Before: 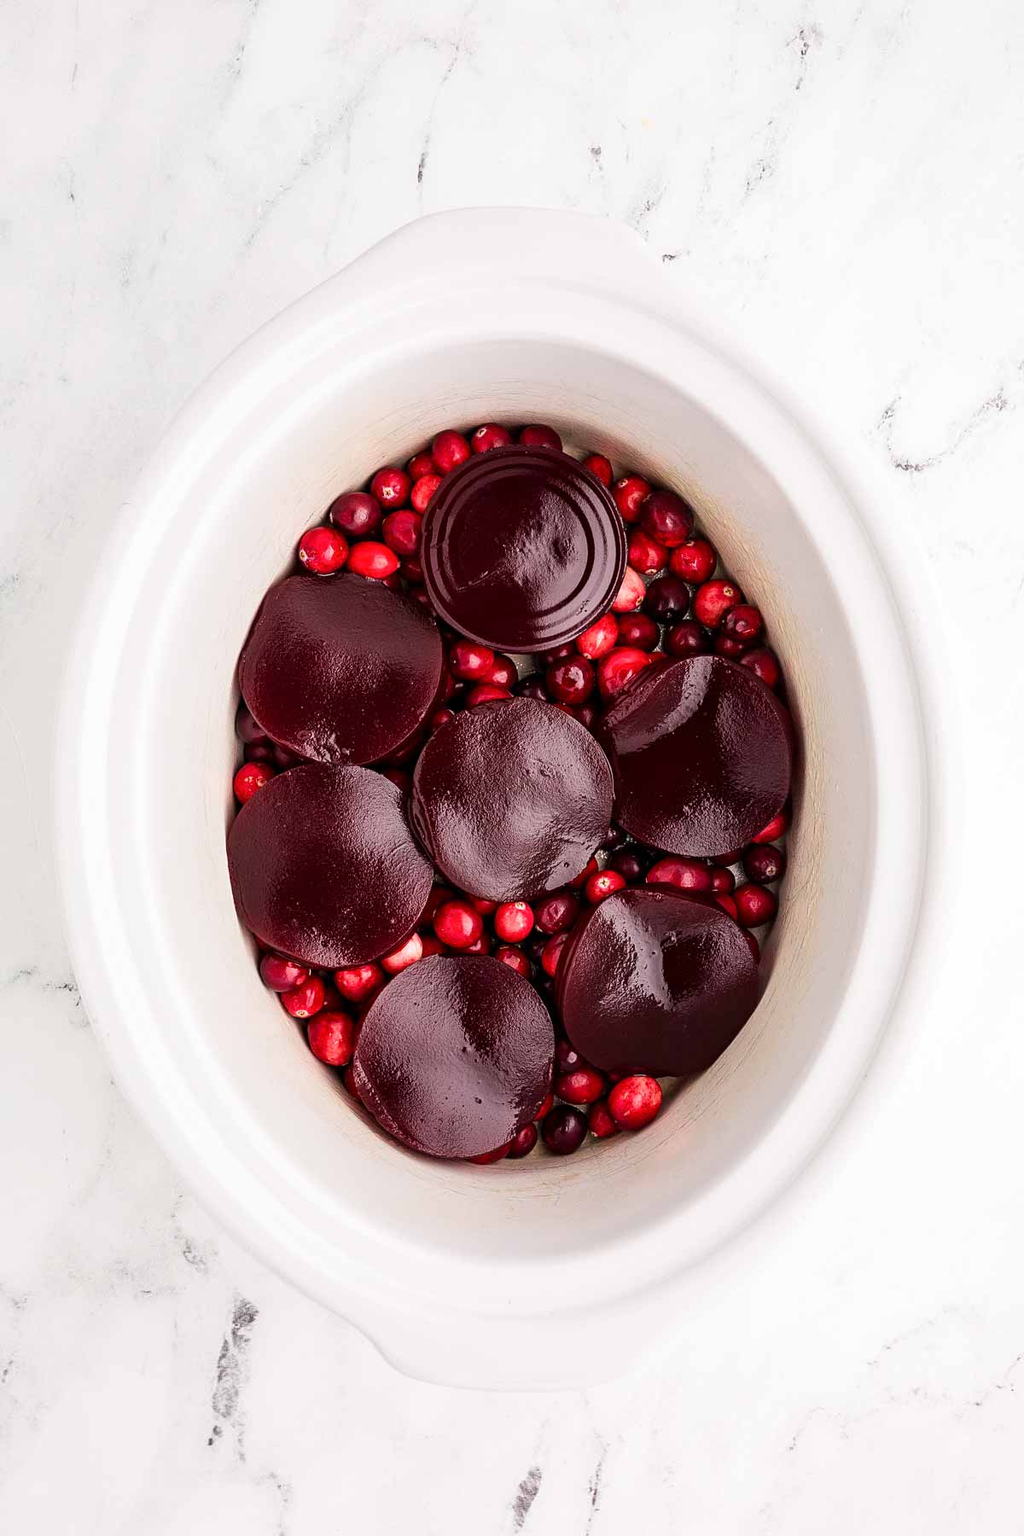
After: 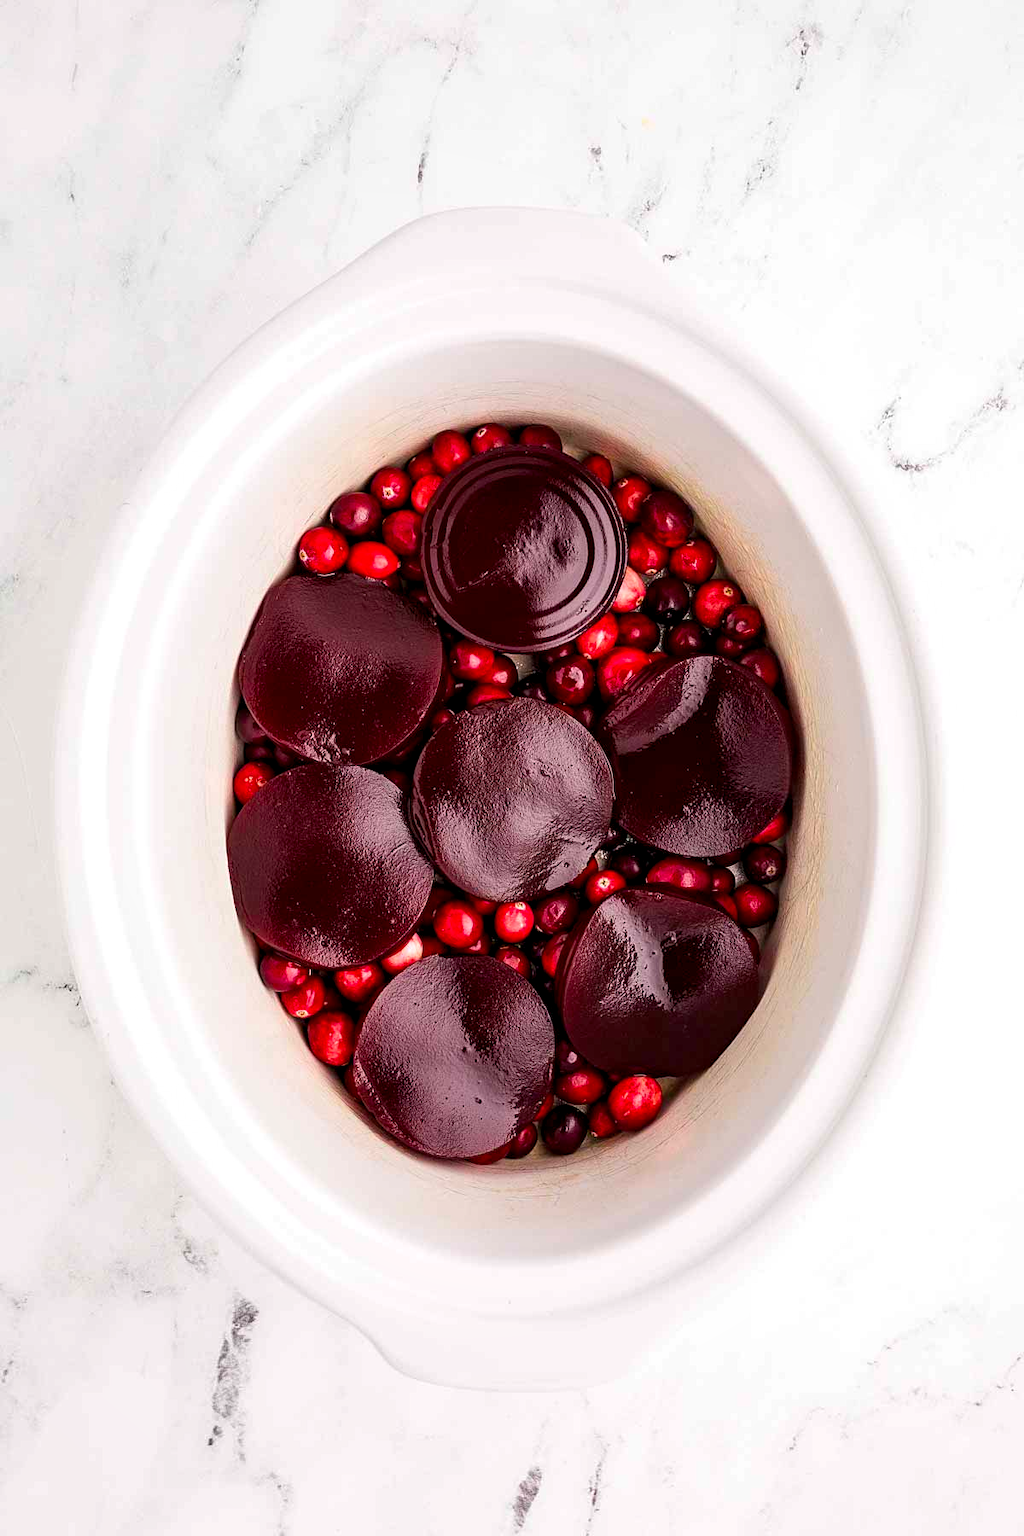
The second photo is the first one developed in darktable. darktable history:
local contrast: highlights 107%, shadows 102%, detail 119%, midtone range 0.2
color balance rgb: perceptual saturation grading › global saturation 19.989%, global vibrance 20%
